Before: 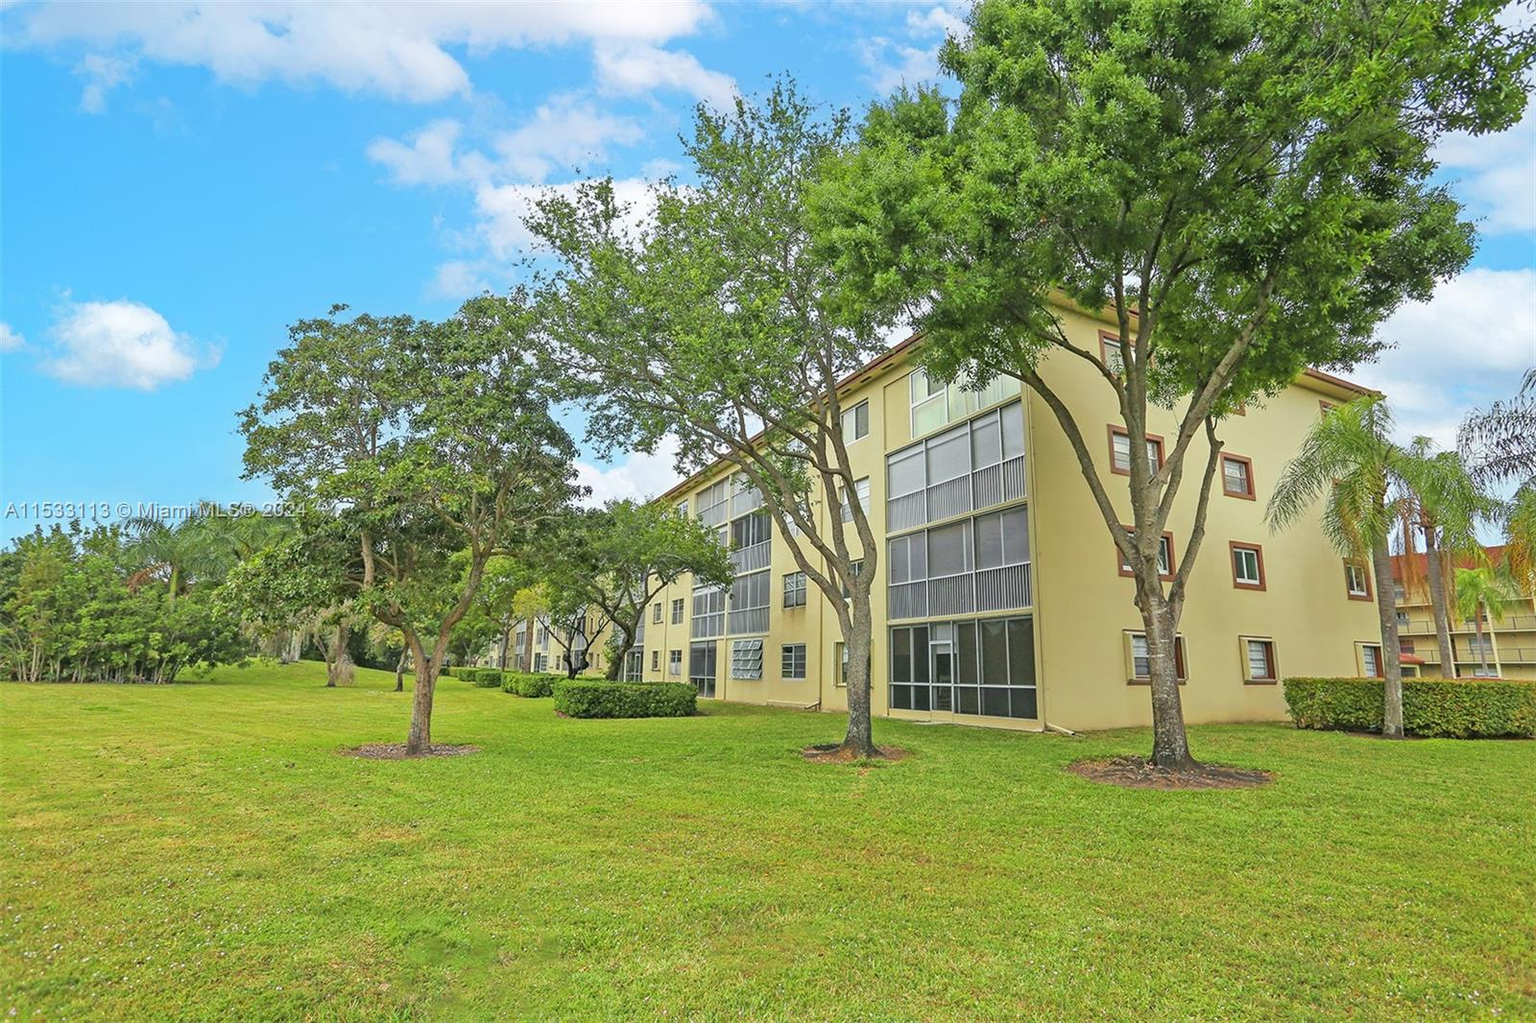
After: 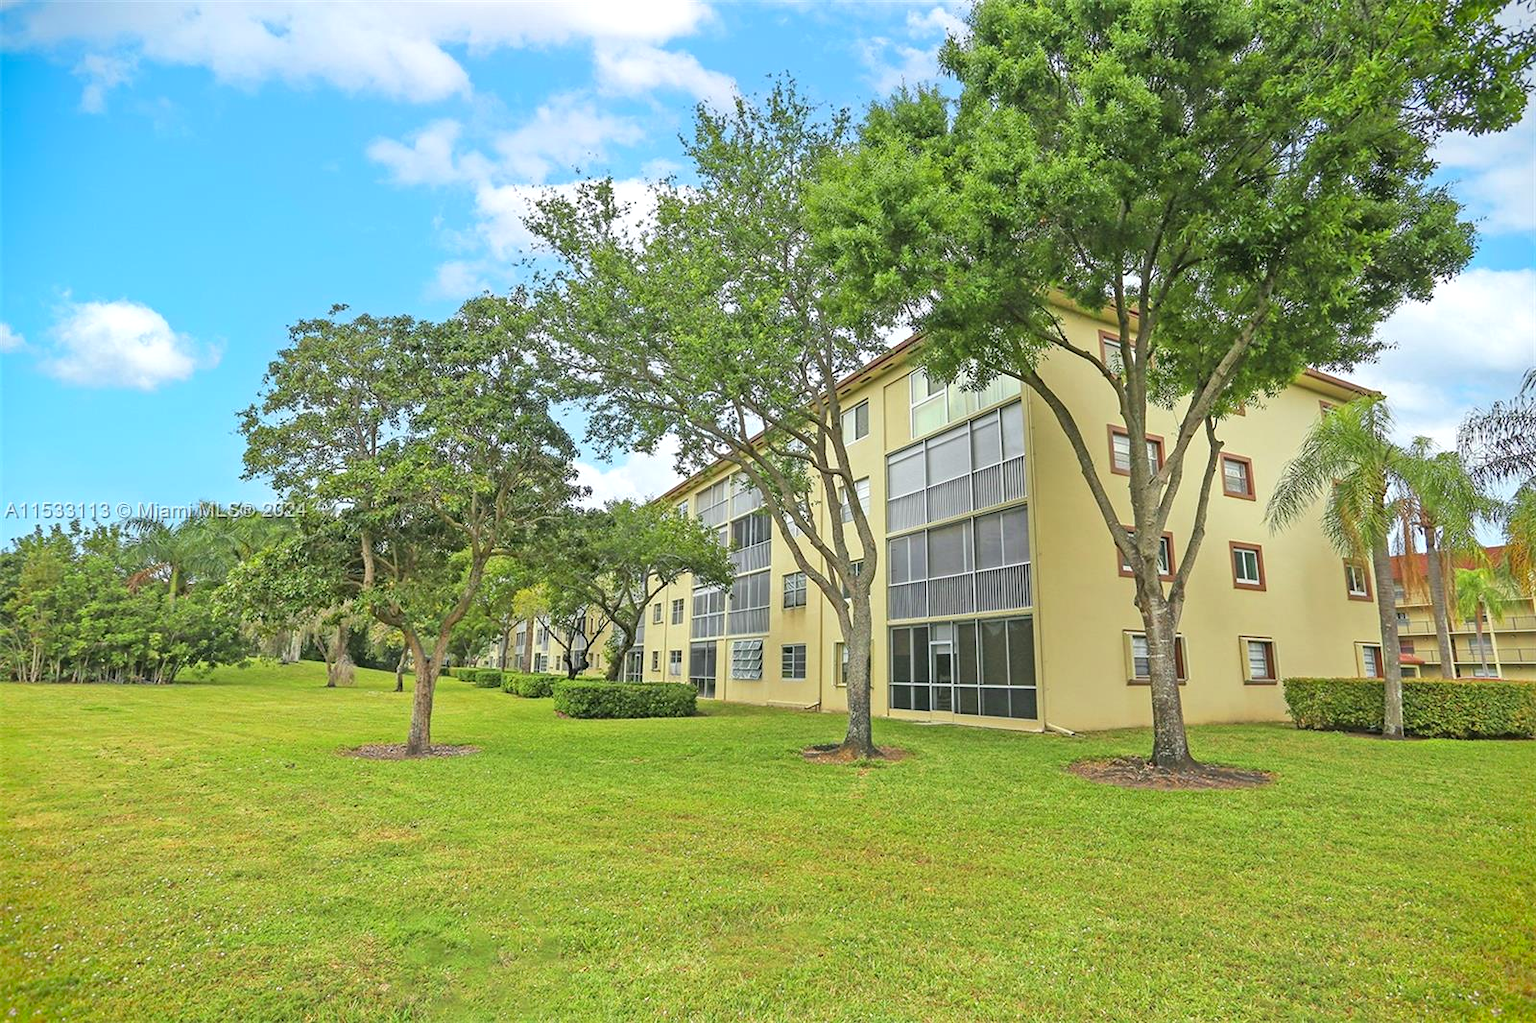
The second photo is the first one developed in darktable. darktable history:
exposure: exposure 0.201 EV, compensate highlight preservation false
vignetting: fall-off start 91.85%, saturation 0.366, dithering 16-bit output
